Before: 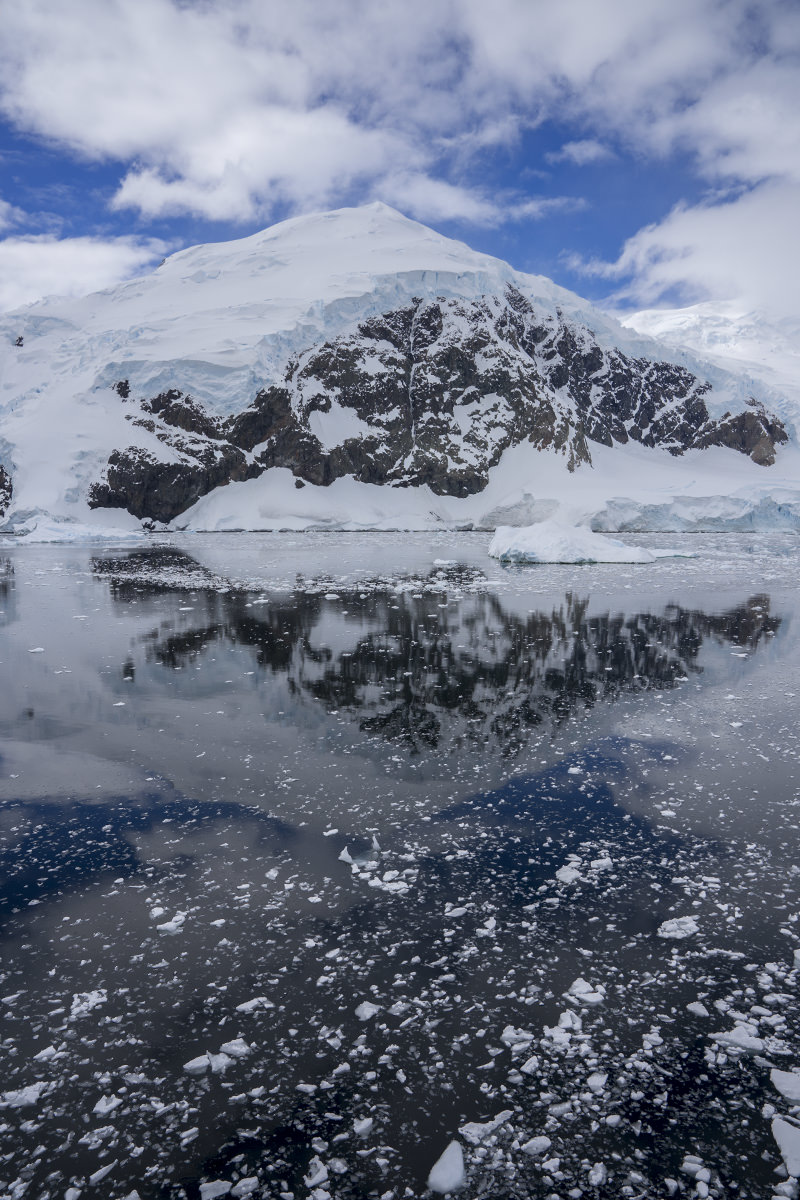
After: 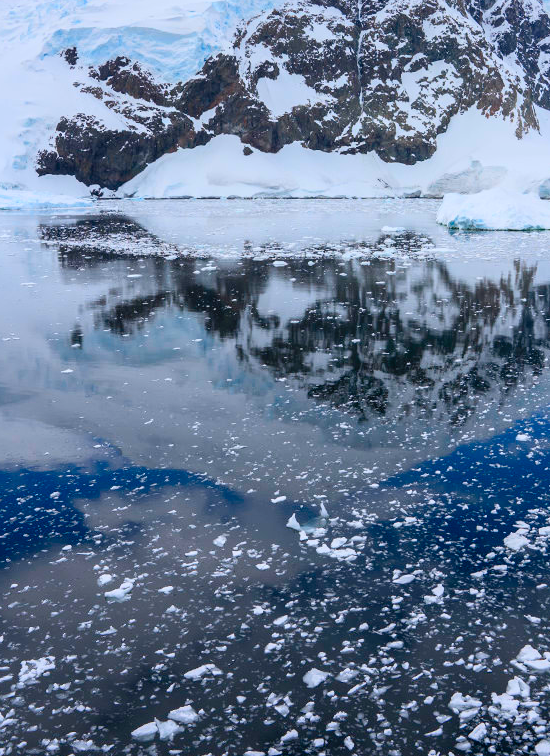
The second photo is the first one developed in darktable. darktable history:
crop: left 6.592%, top 27.759%, right 24.314%, bottom 8.99%
contrast brightness saturation: contrast 0.196, brightness 0.202, saturation 0.819
